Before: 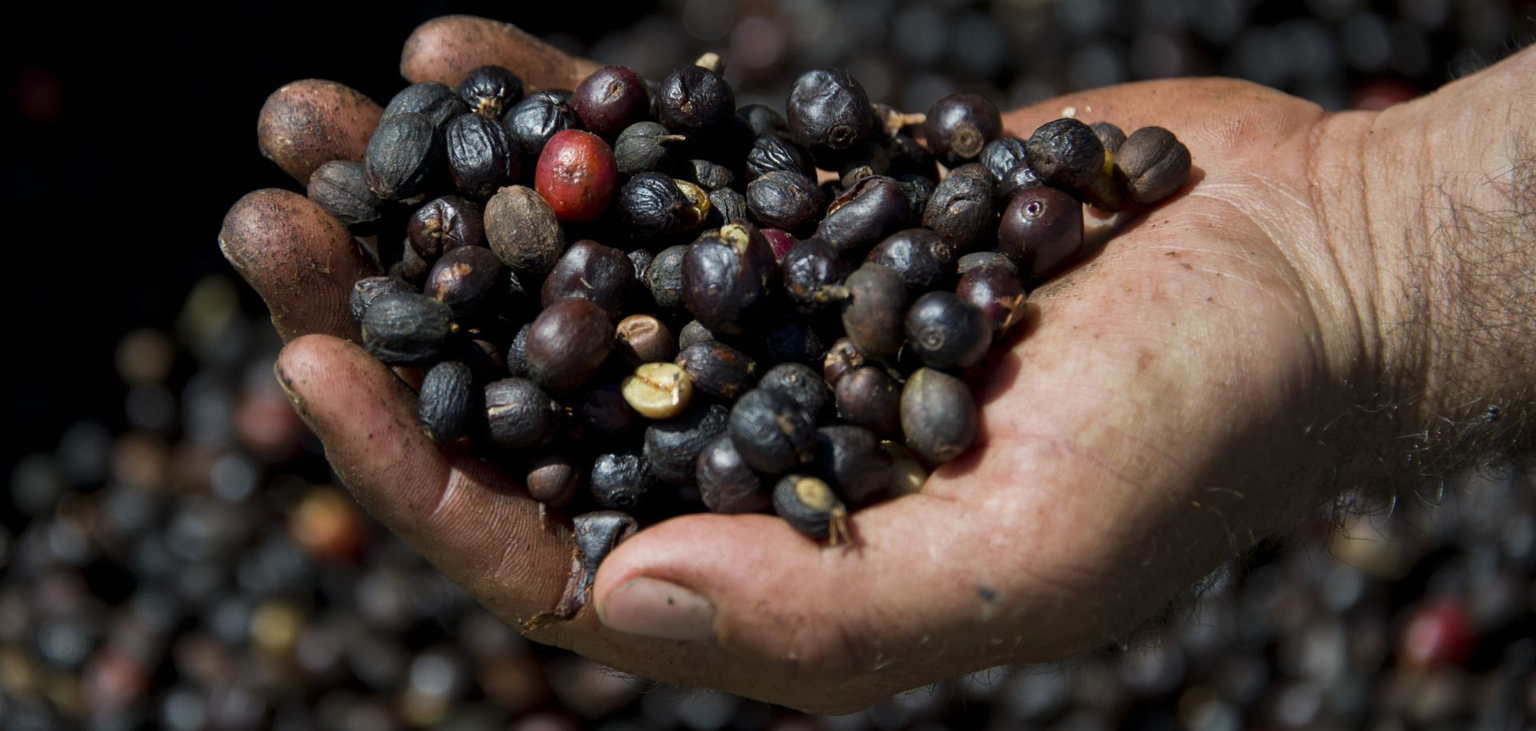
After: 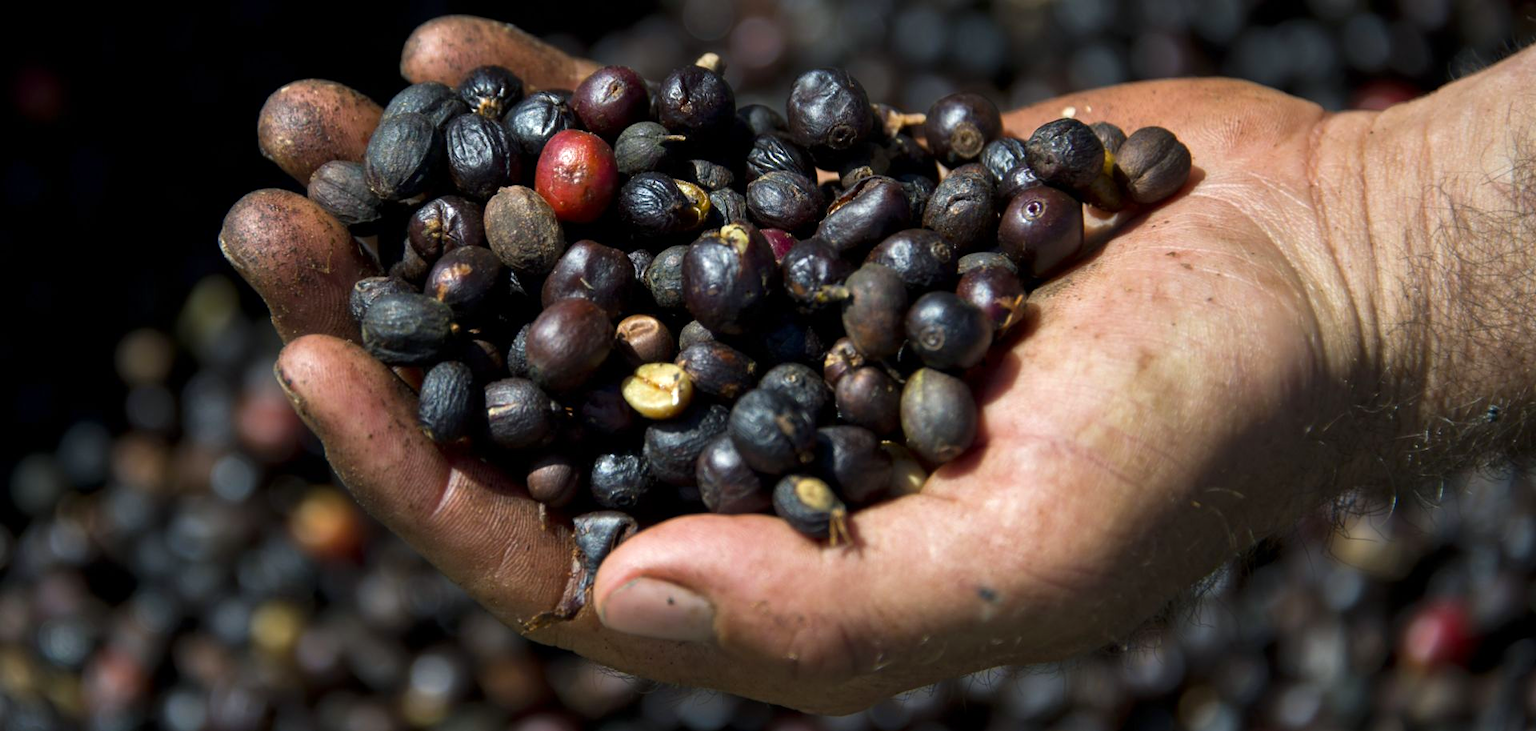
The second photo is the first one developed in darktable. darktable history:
color balance rgb: shadows lift › chroma 1.021%, shadows lift › hue 240.48°, shadows fall-off 101.615%, perceptual saturation grading › global saturation 0.098%, perceptual brilliance grading › global brilliance 12.229%, mask middle-gray fulcrum 21.952%, global vibrance 22.48%
